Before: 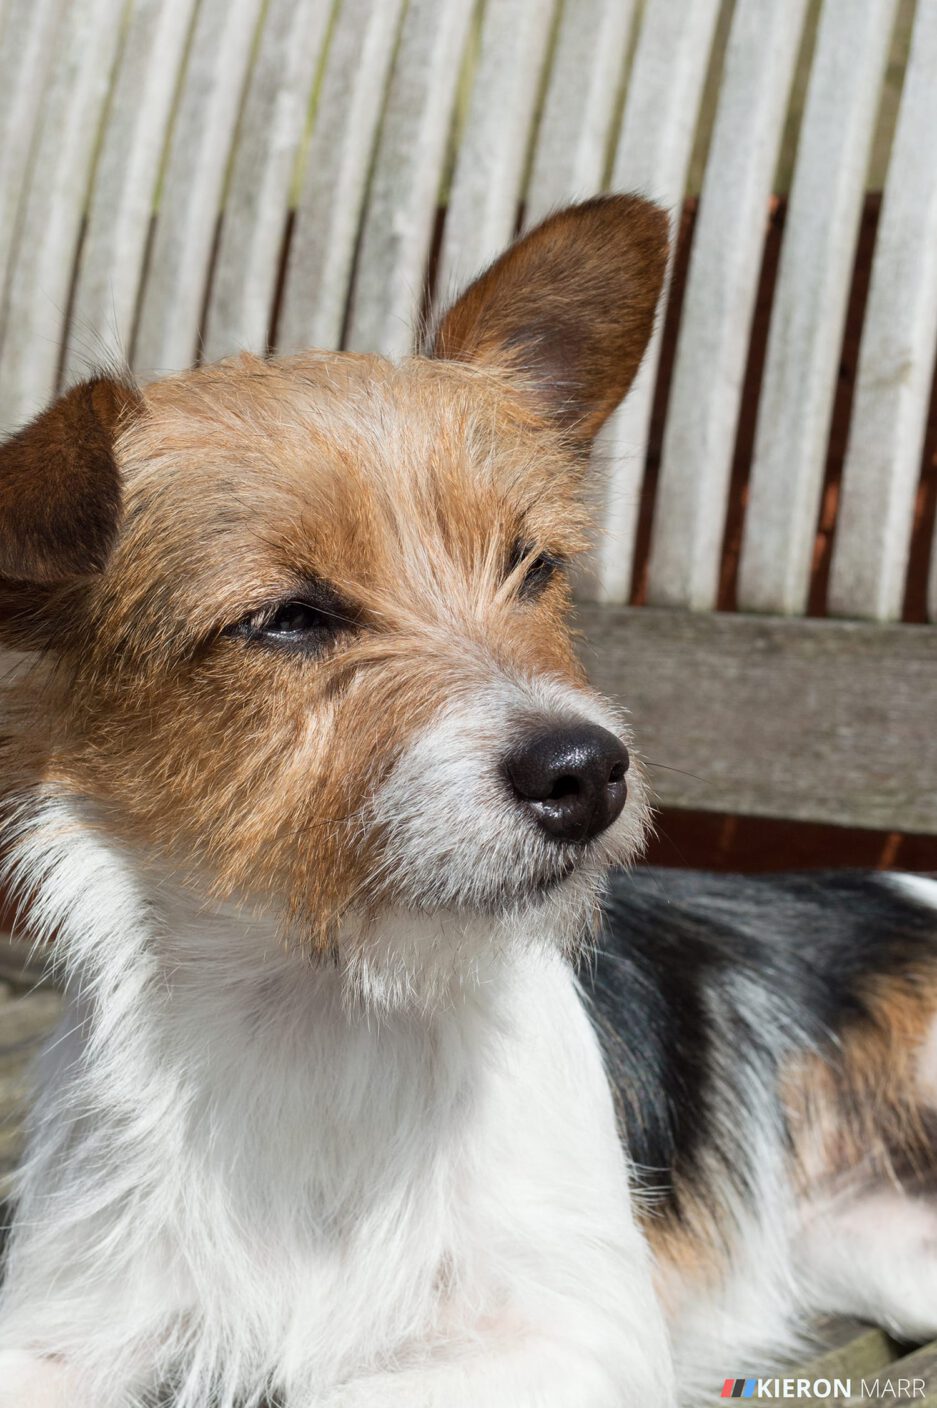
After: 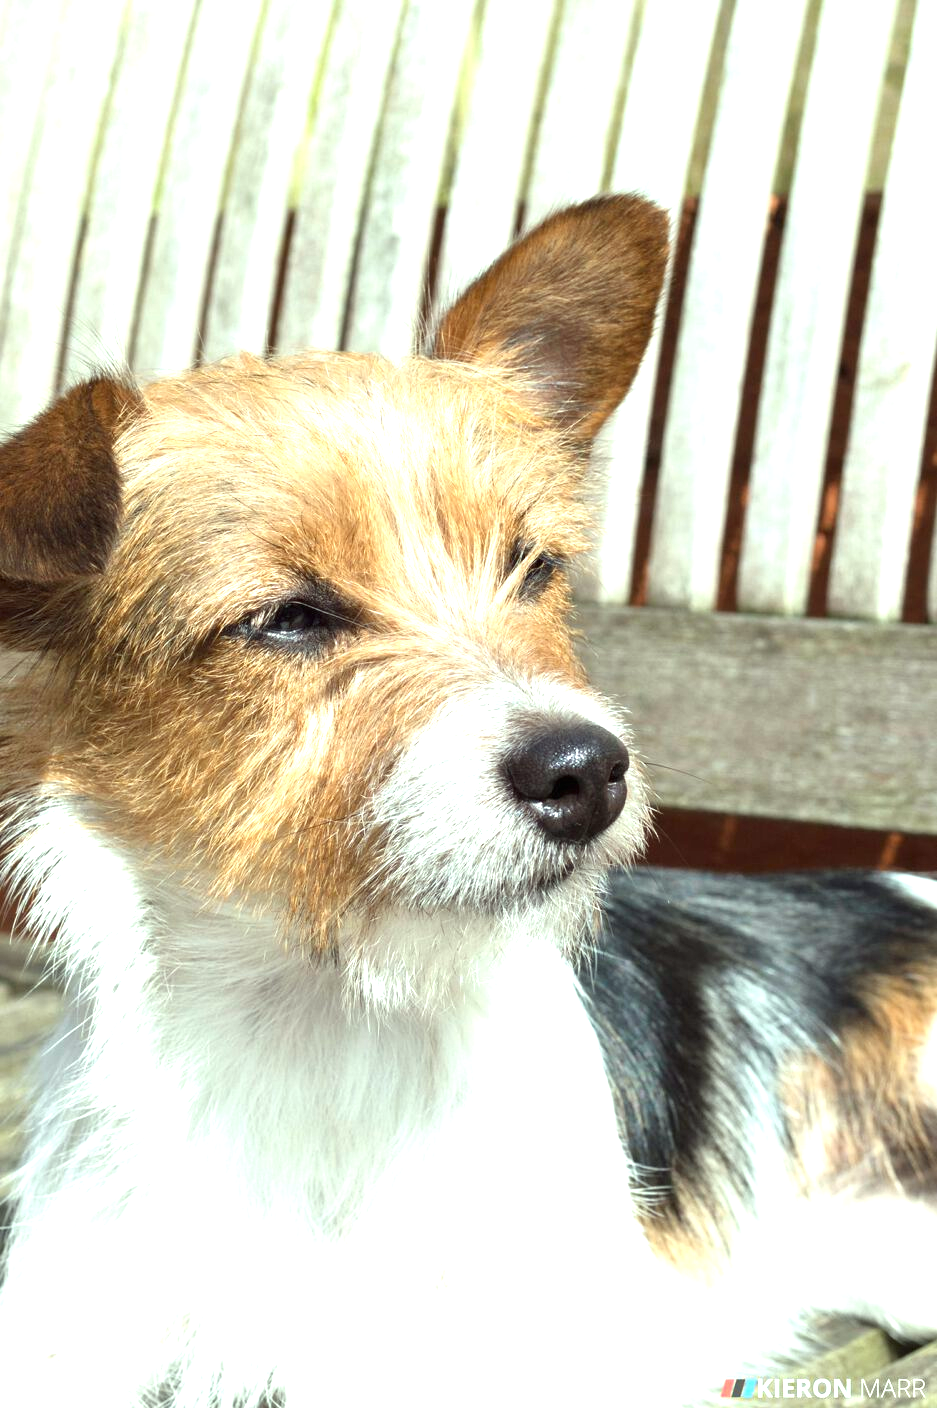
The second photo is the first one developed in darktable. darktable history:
exposure: black level correction 0, exposure 1.287 EV, compensate exposure bias true, compensate highlight preservation false
vignetting: fall-off start 116.54%, fall-off radius 58.02%, brightness -0.554, saturation -0.003
color correction: highlights a* -8.35, highlights b* 3.13
